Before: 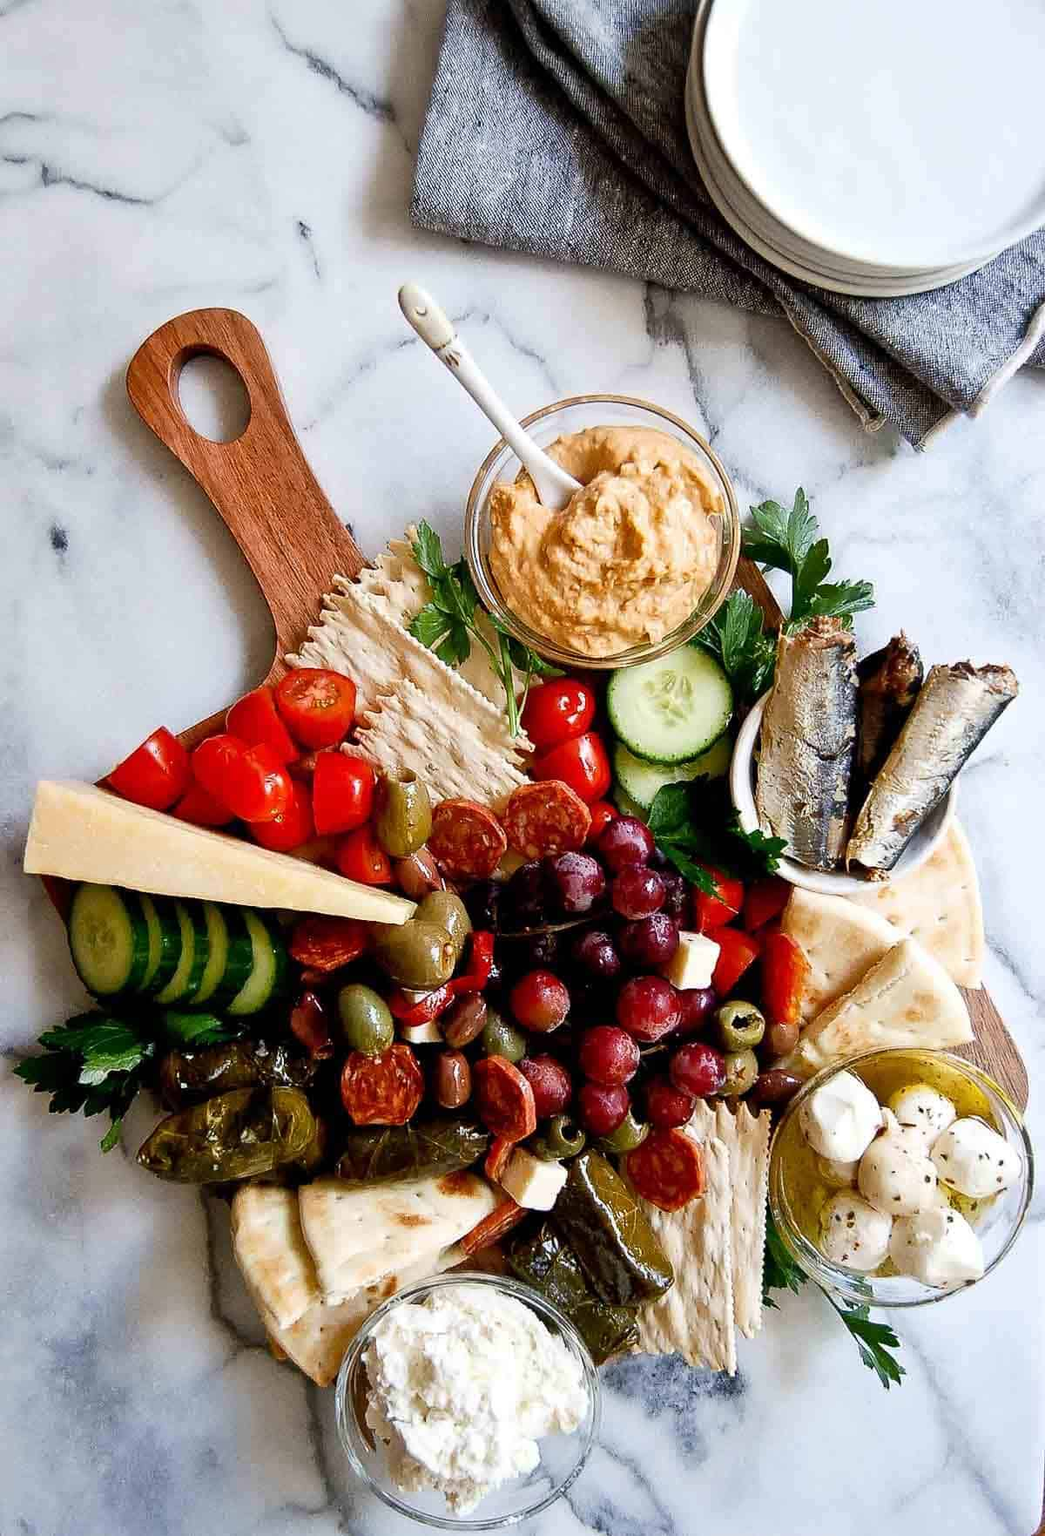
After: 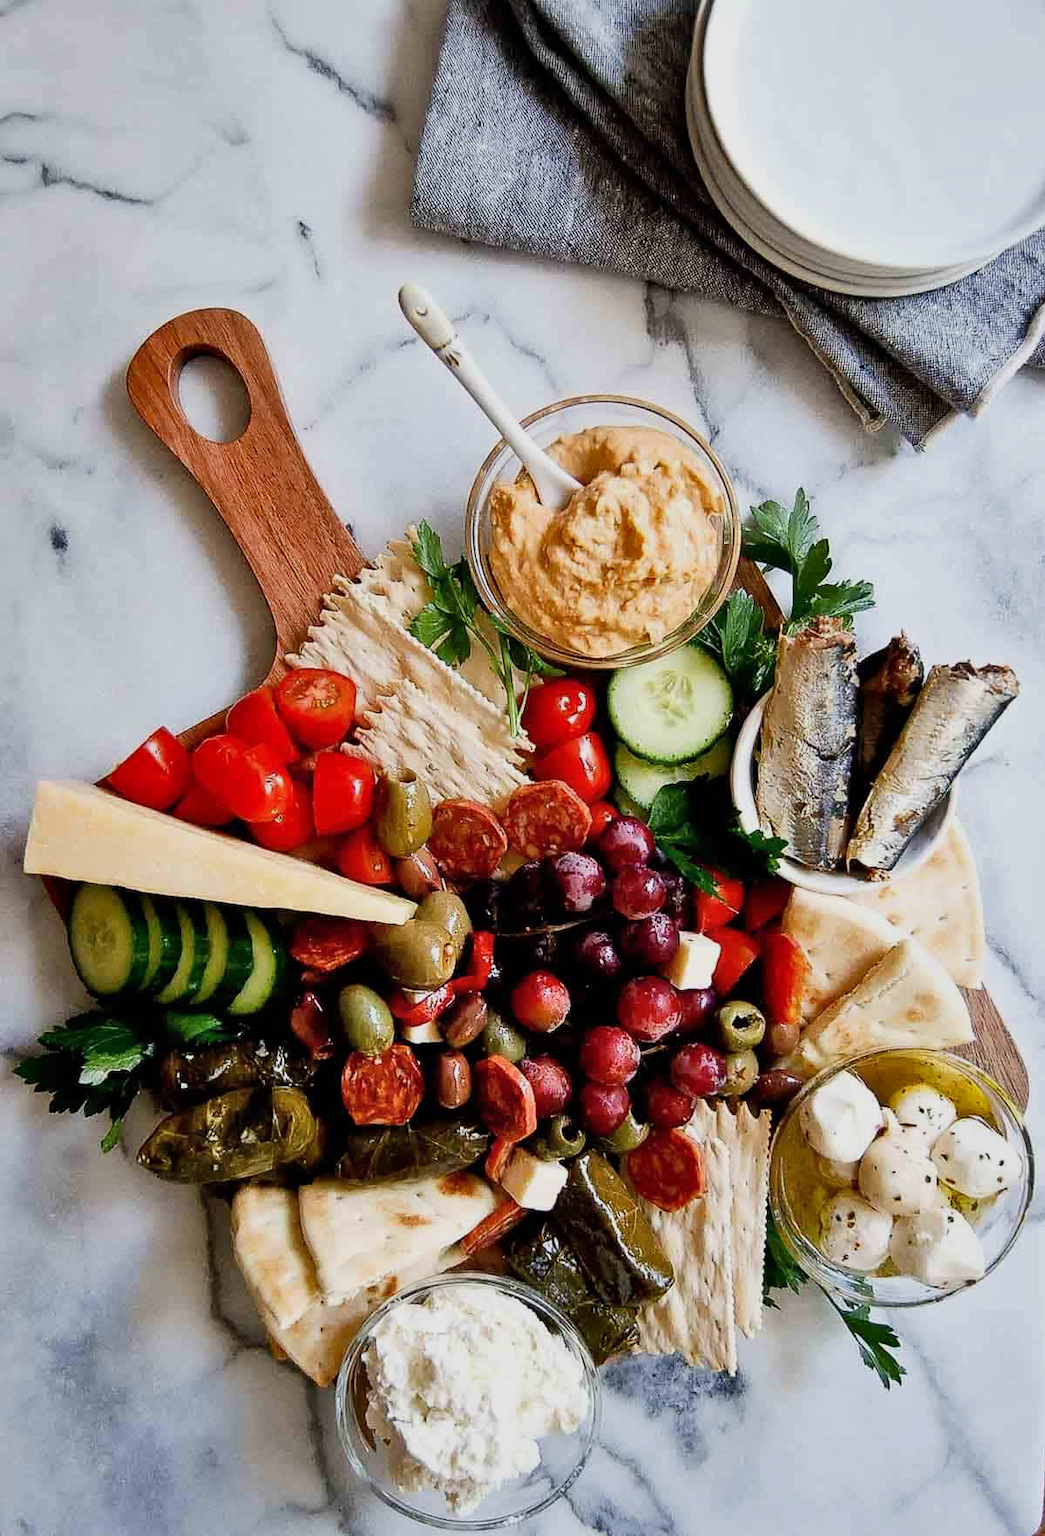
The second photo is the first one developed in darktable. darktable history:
filmic rgb: black relative exposure -14.19 EV, white relative exposure 3.39 EV, hardness 7.89, preserve chrominance max RGB
exposure: compensate highlight preservation false
shadows and highlights: shadows 49, highlights -41, soften with gaussian
white balance: emerald 1
